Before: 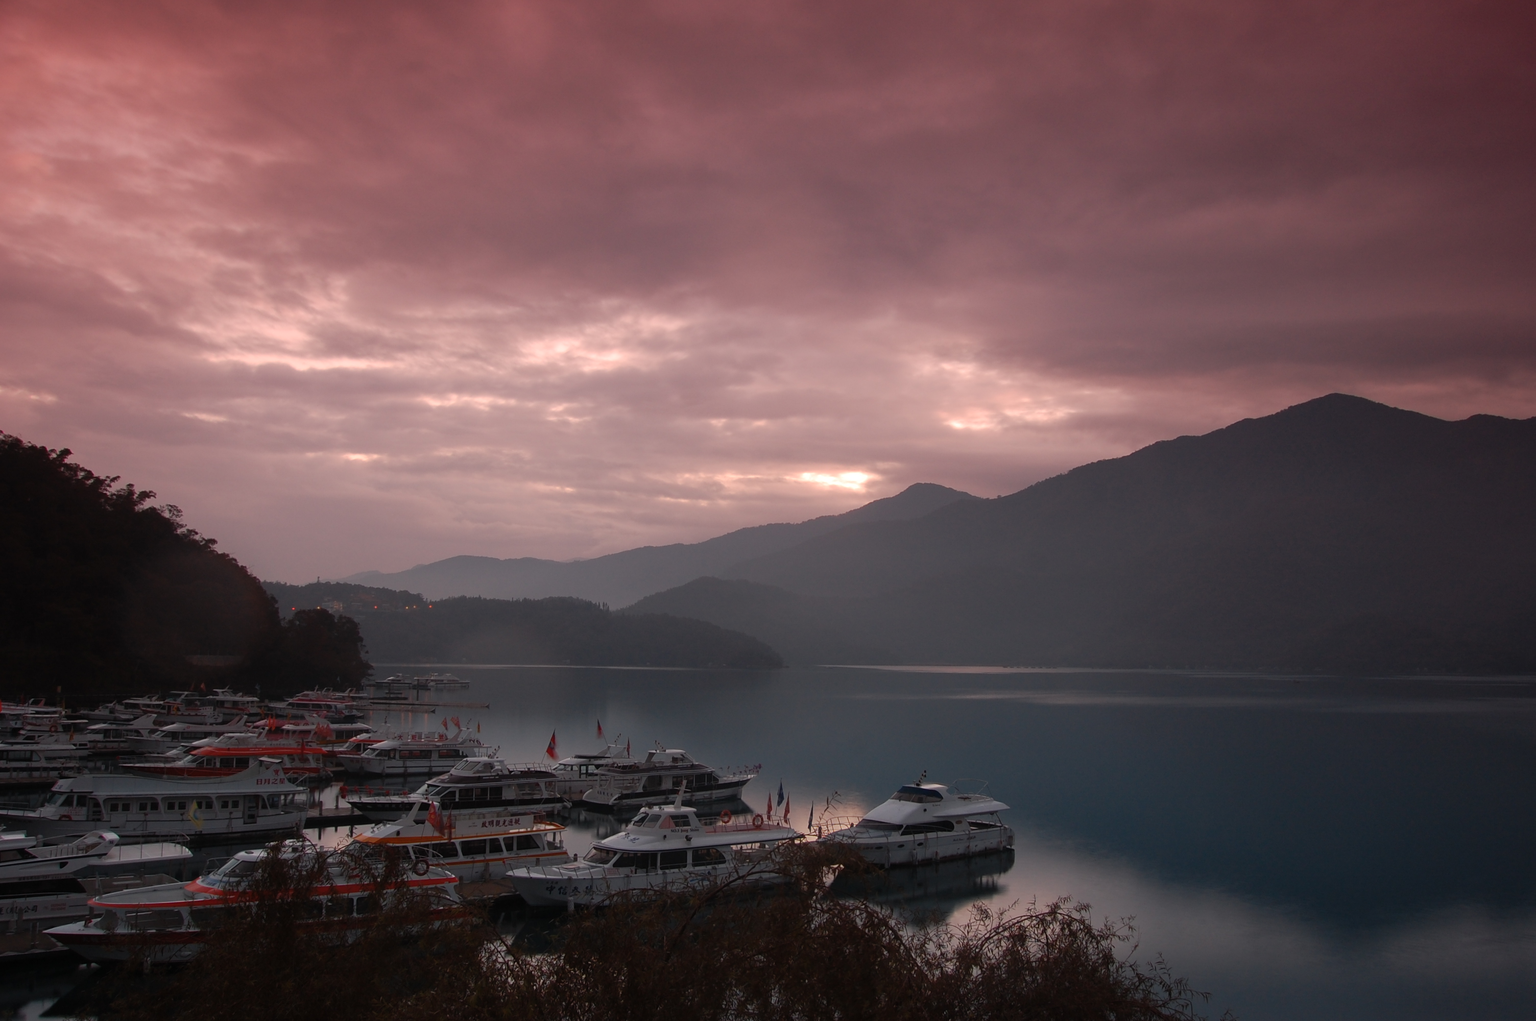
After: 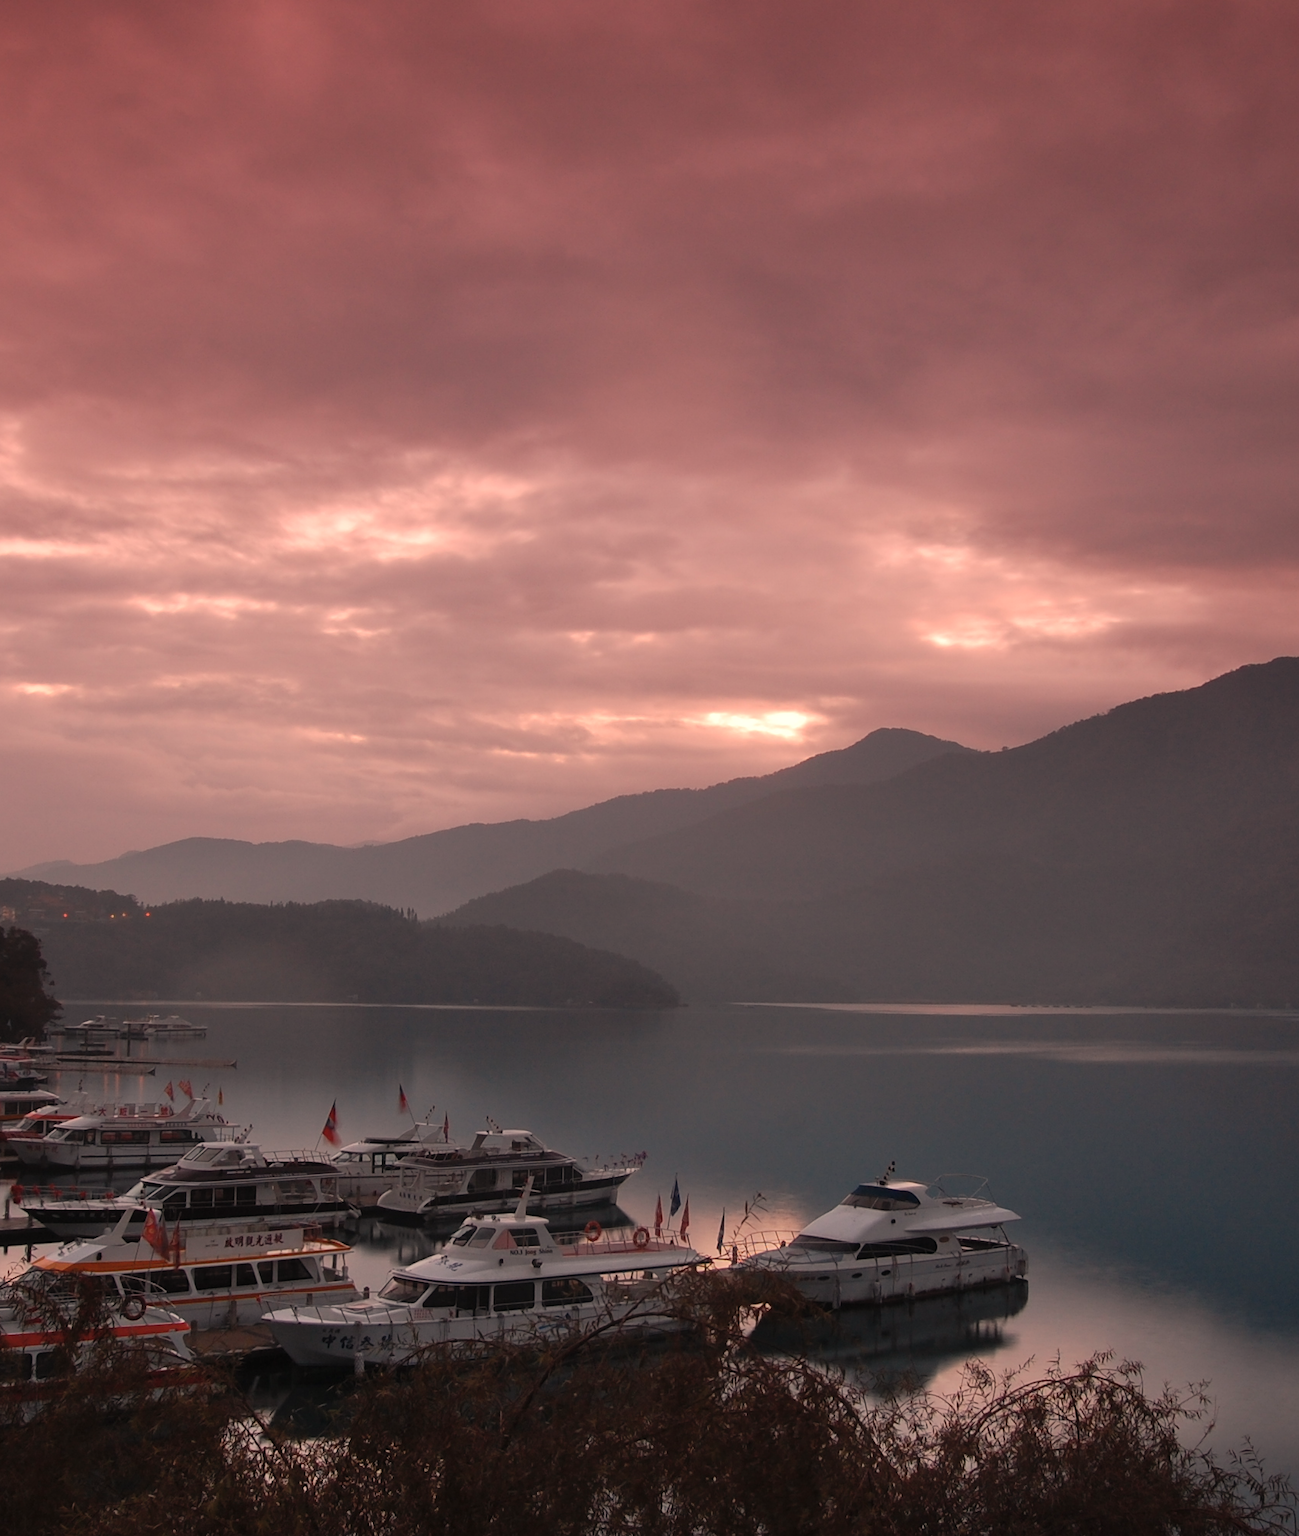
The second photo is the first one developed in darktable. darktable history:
contrast brightness saturation: saturation -0.05
white balance: red 1.127, blue 0.943
shadows and highlights: shadows 35, highlights -35, soften with gaussian
crop: left 21.674%, right 22.086%
